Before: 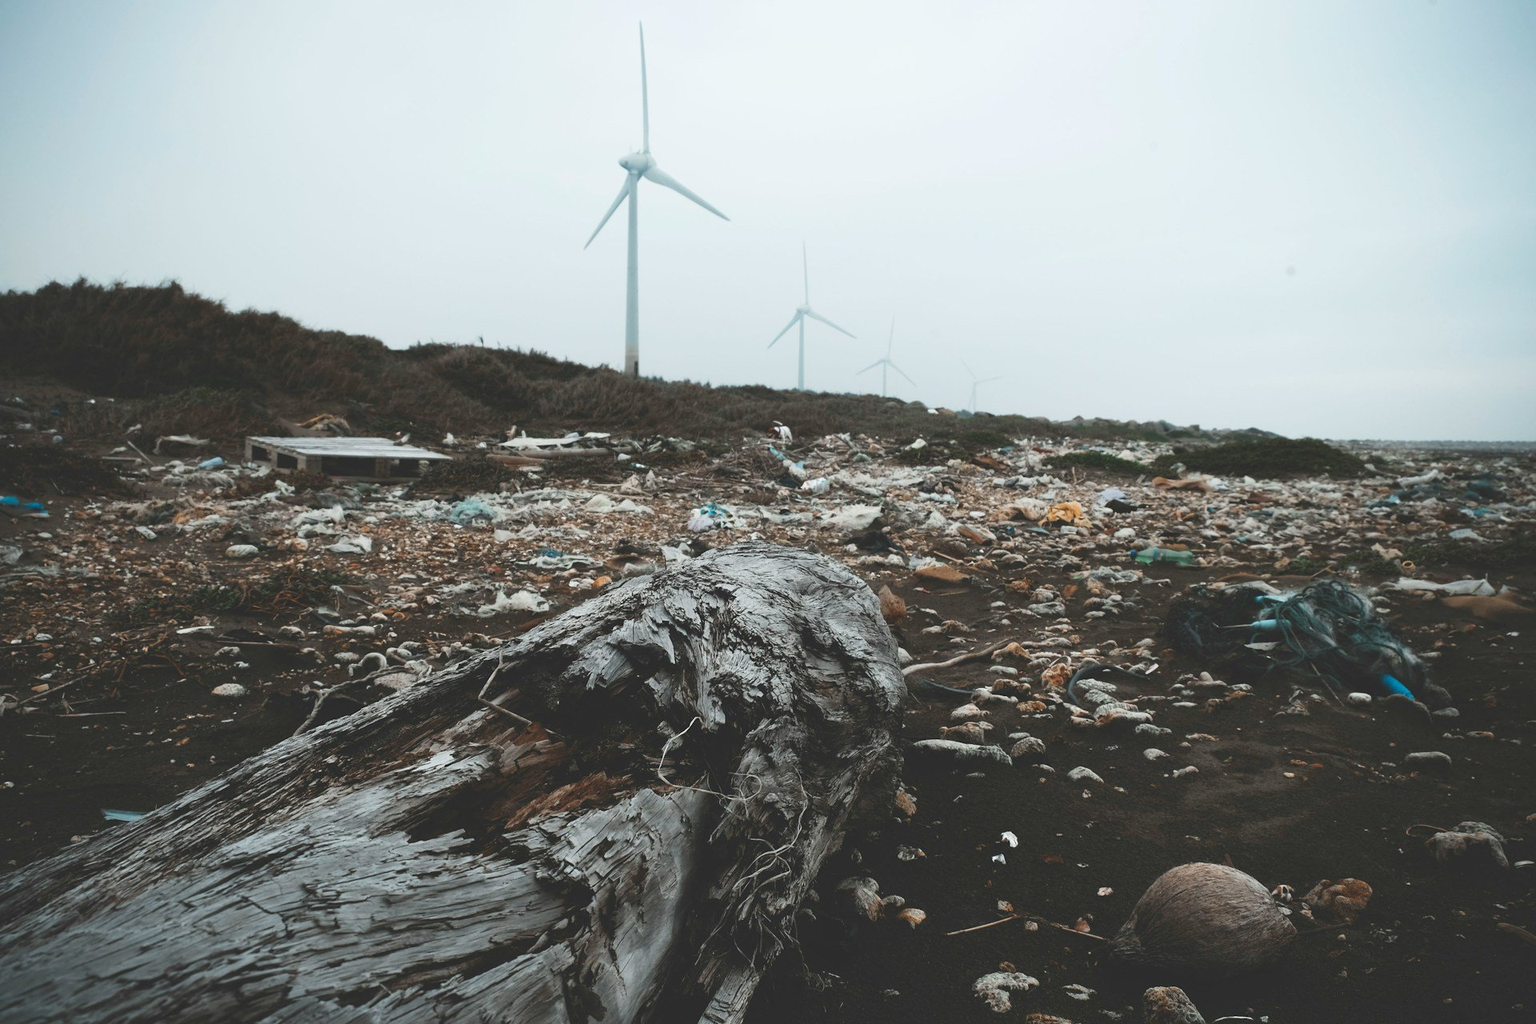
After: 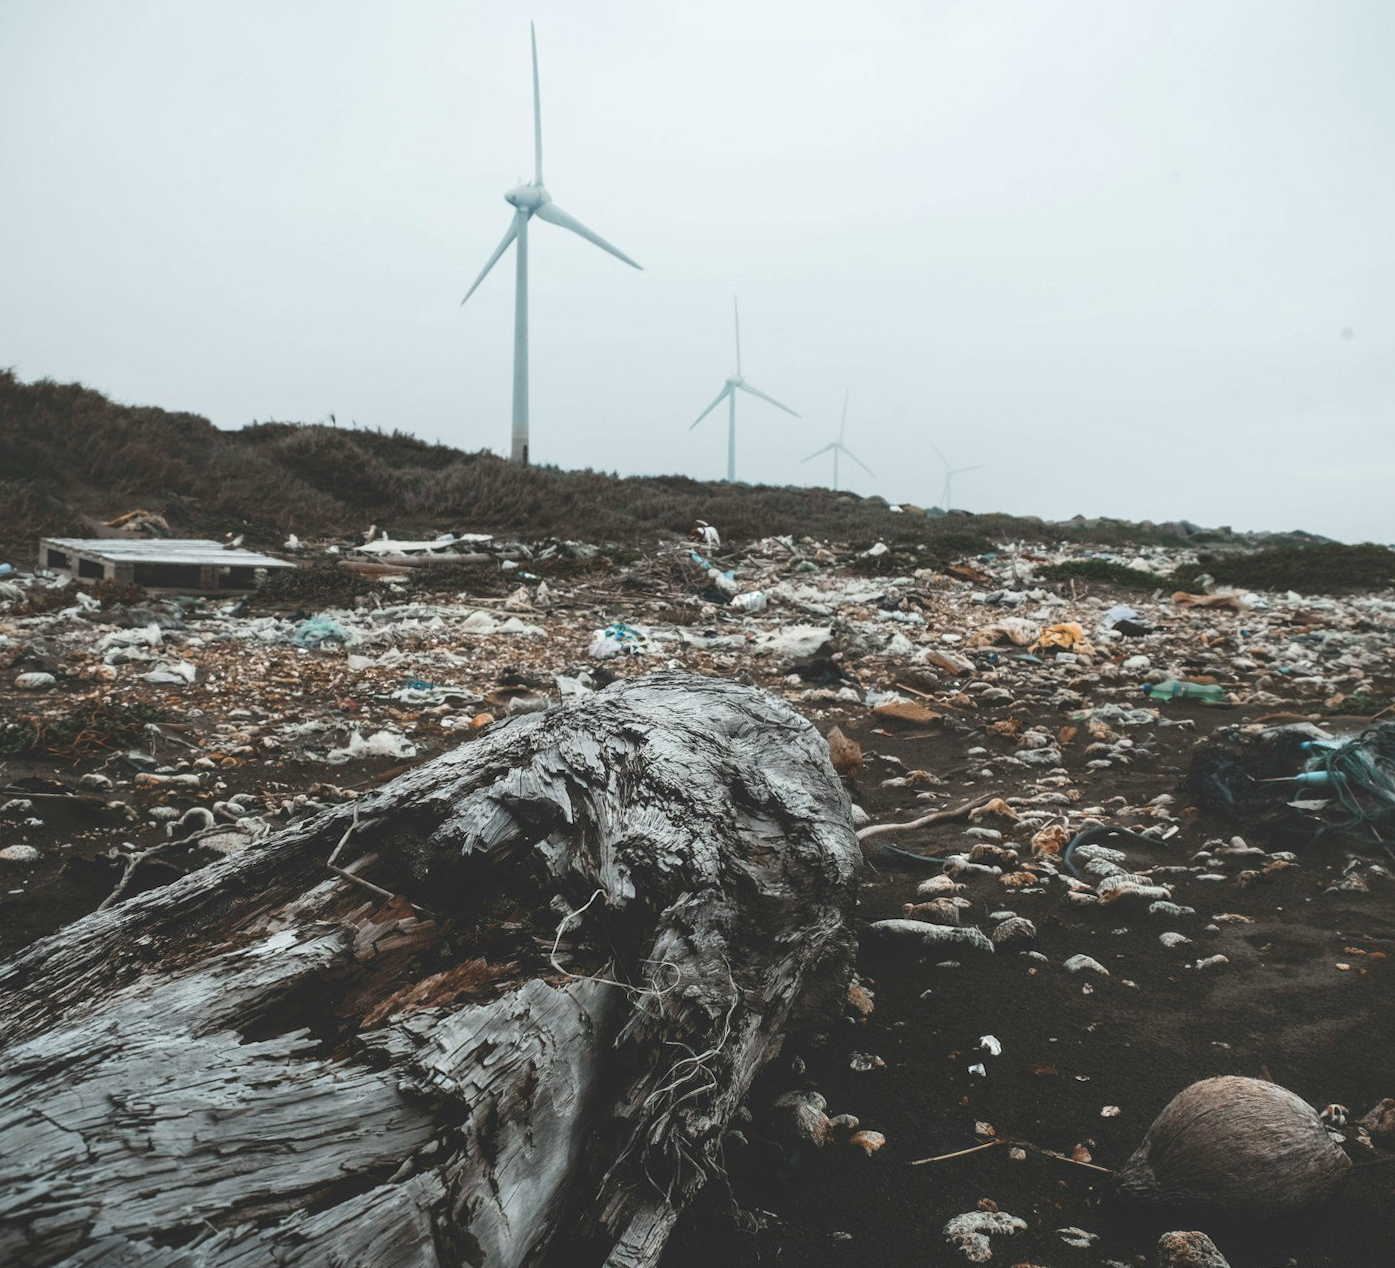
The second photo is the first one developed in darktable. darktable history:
rotate and perspective: rotation 0.192°, lens shift (horizontal) -0.015, crop left 0.005, crop right 0.996, crop top 0.006, crop bottom 0.99
crop: left 13.443%, right 13.31%
local contrast: on, module defaults
